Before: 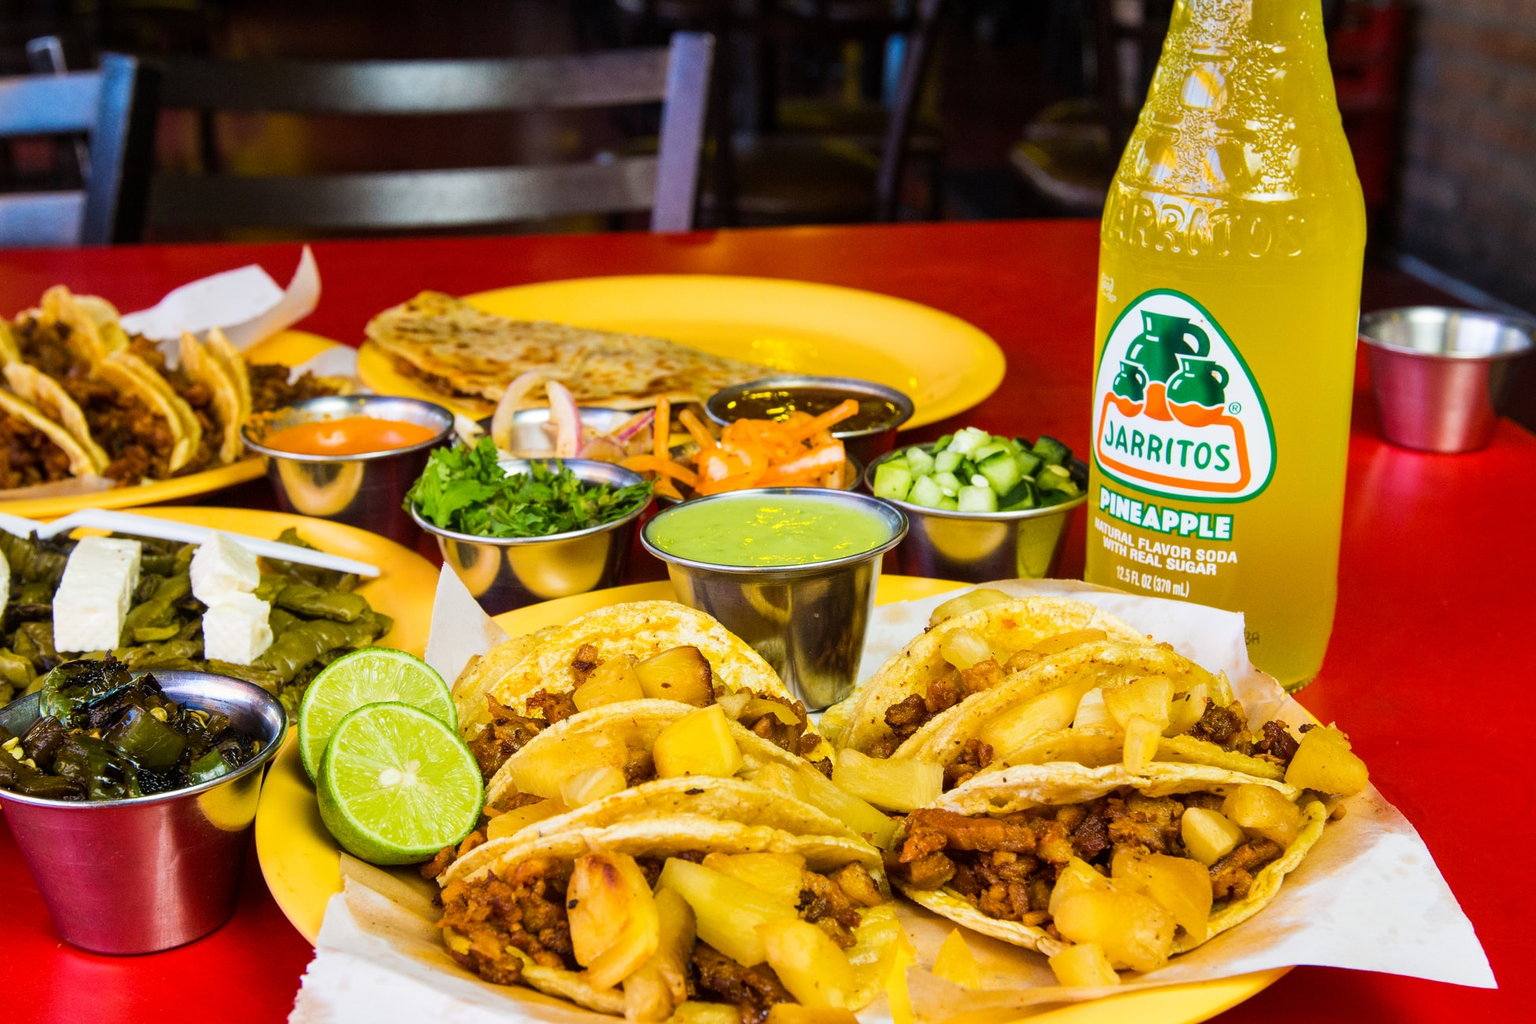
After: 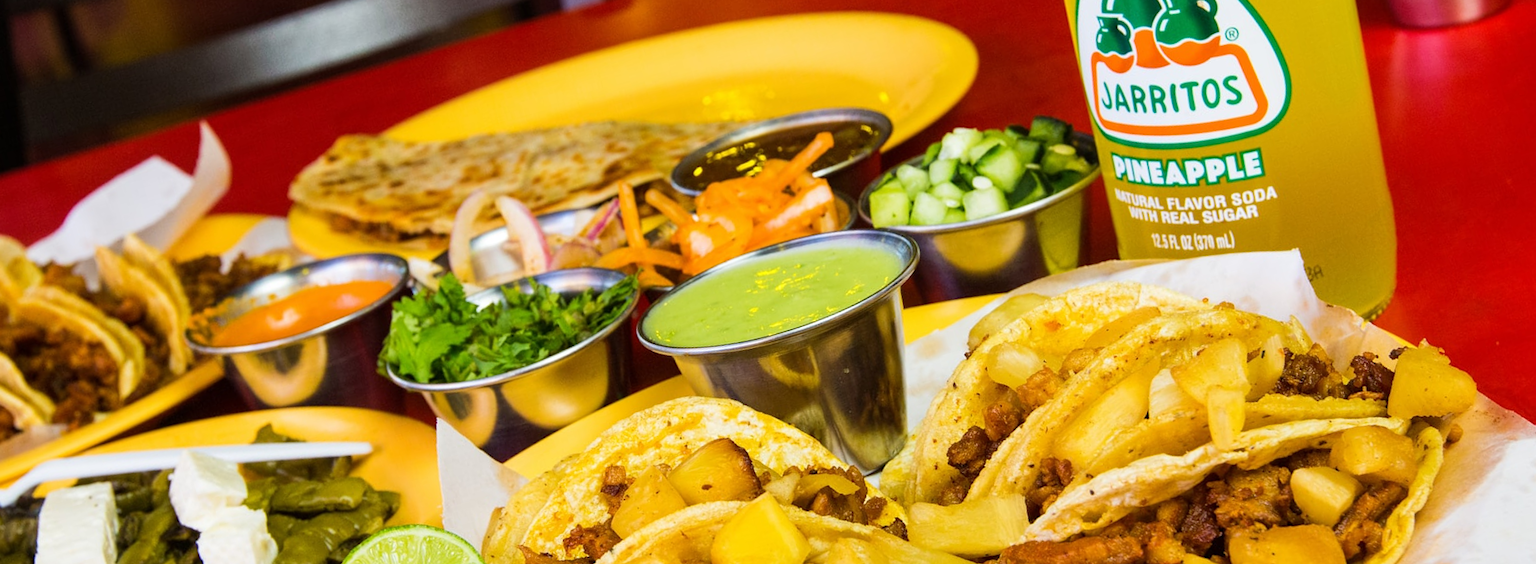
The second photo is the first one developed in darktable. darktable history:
crop: top 13.819%, bottom 11.169%
rotate and perspective: rotation -14.8°, crop left 0.1, crop right 0.903, crop top 0.25, crop bottom 0.748
